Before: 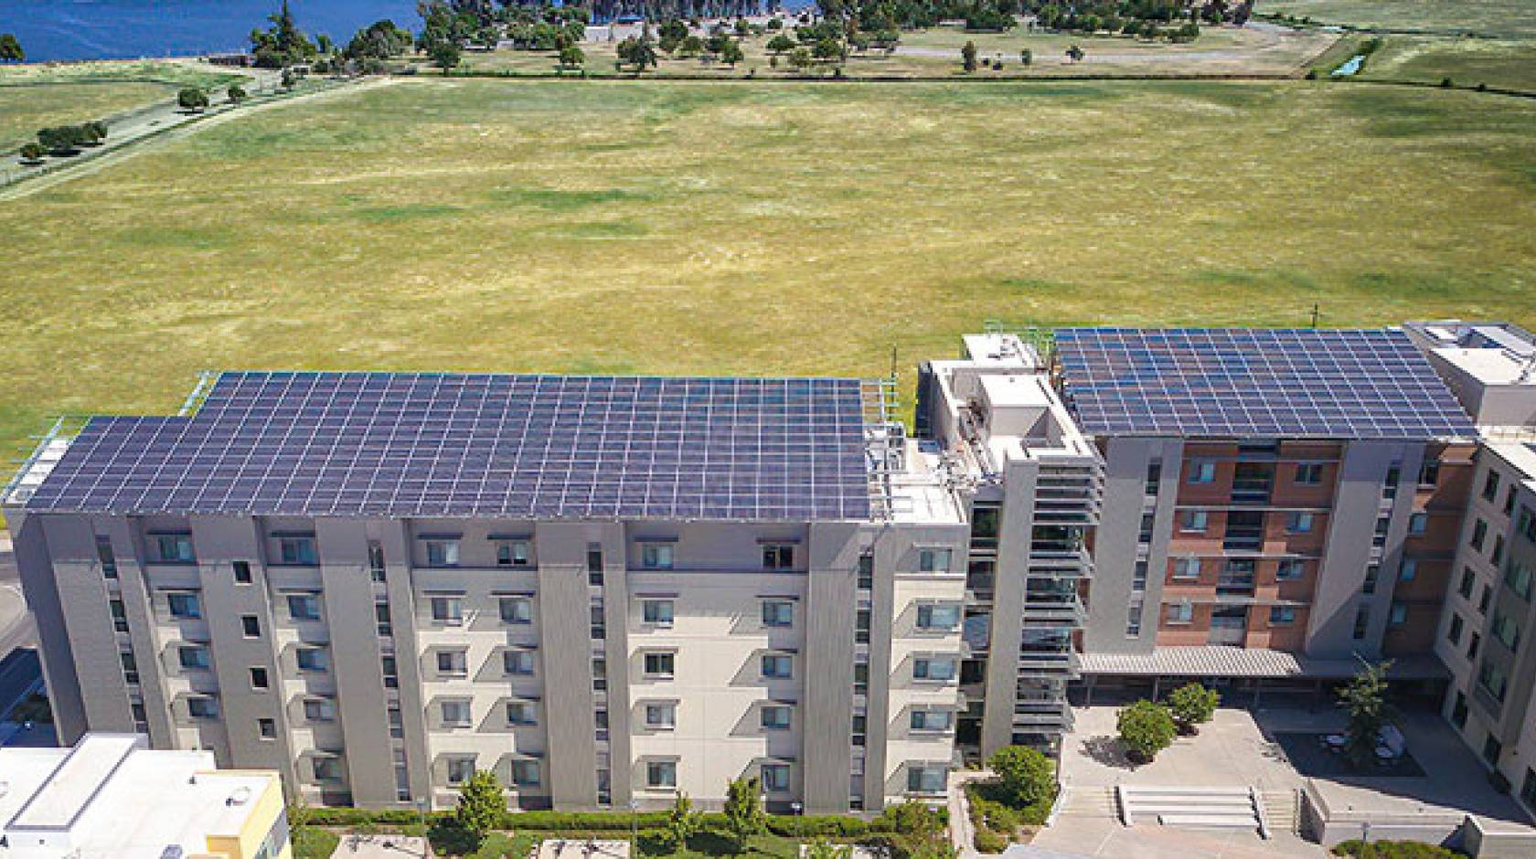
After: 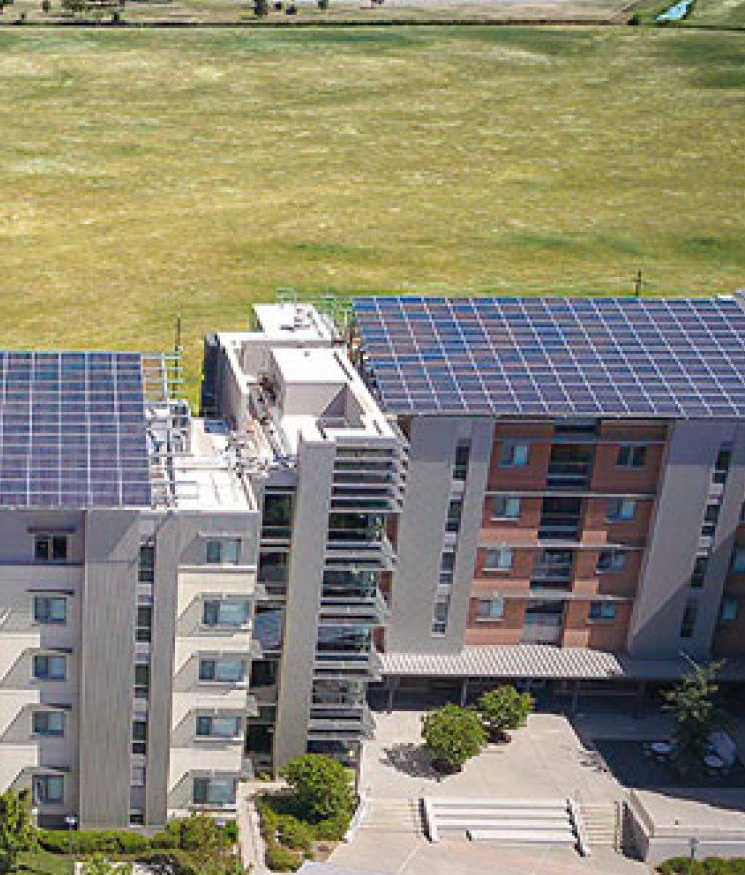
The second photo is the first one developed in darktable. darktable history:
crop: left 47.628%, top 6.643%, right 7.874%
exposure: compensate highlight preservation false
